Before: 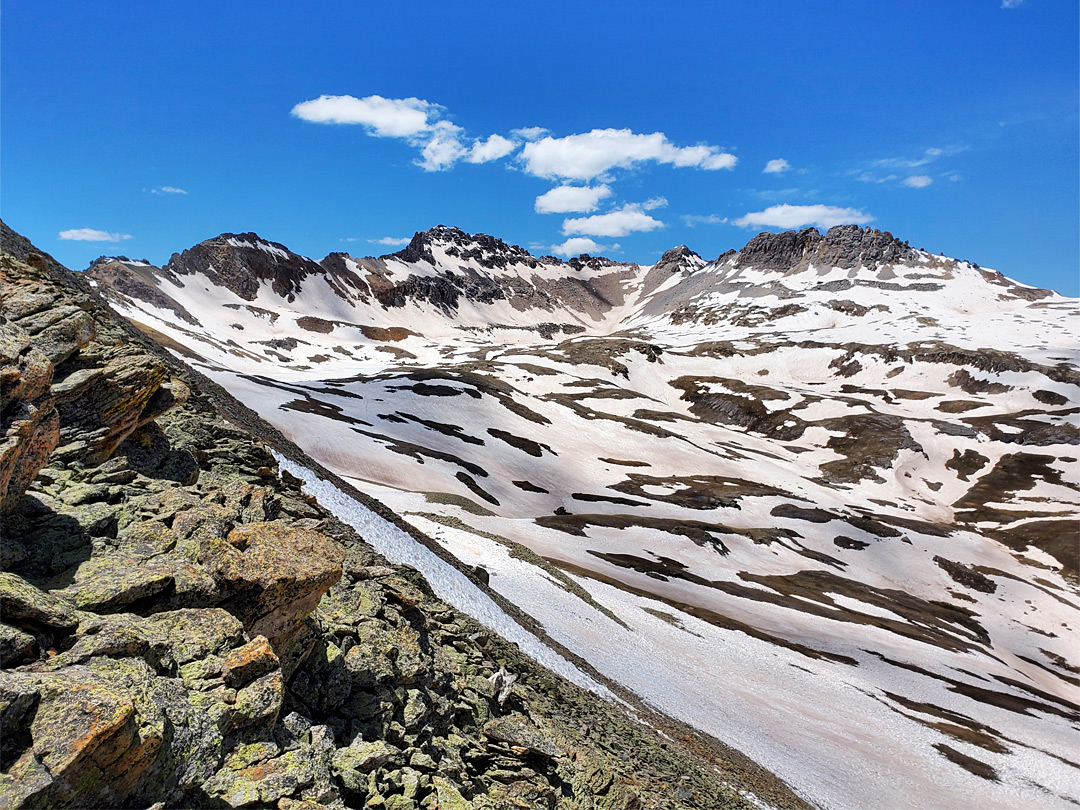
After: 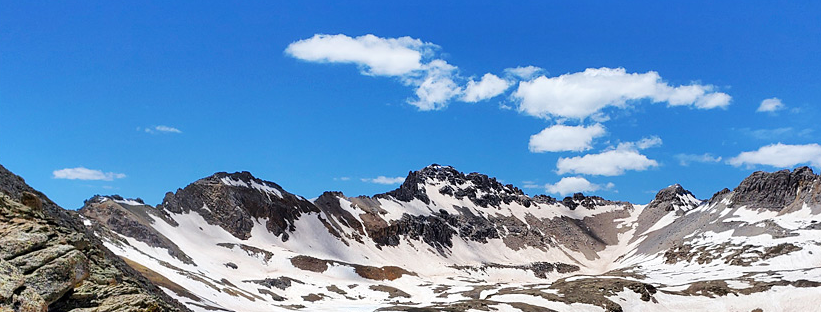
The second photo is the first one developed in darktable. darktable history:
crop: left 0.568%, top 7.627%, right 23.37%, bottom 53.766%
